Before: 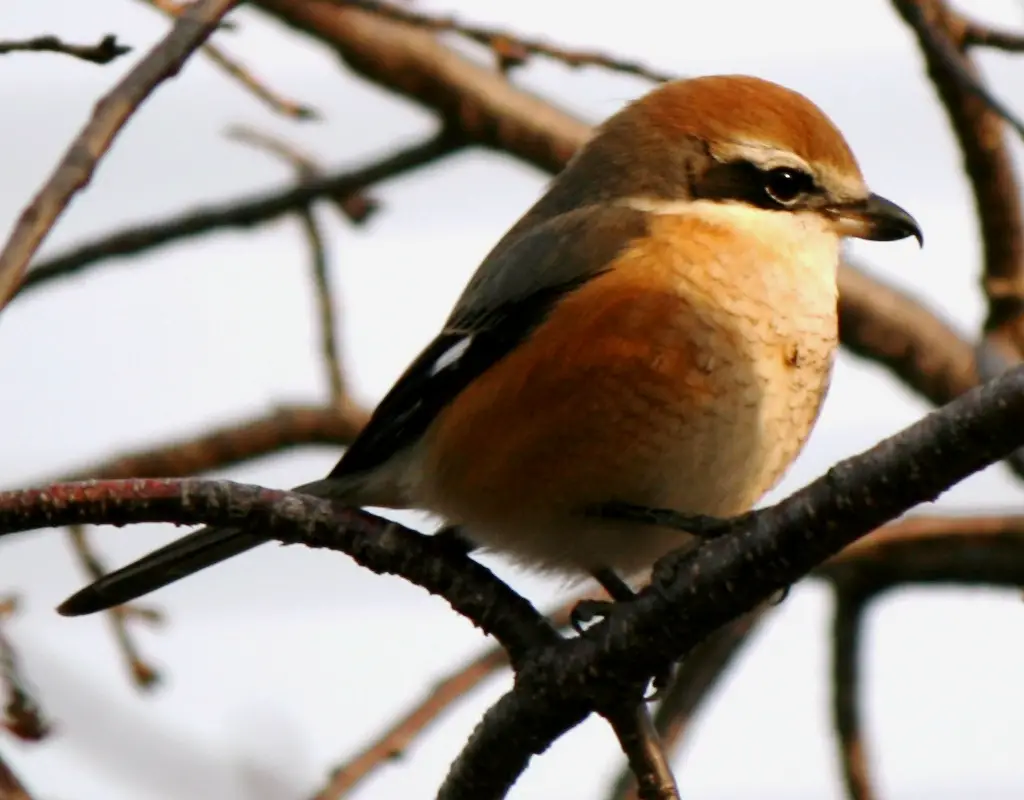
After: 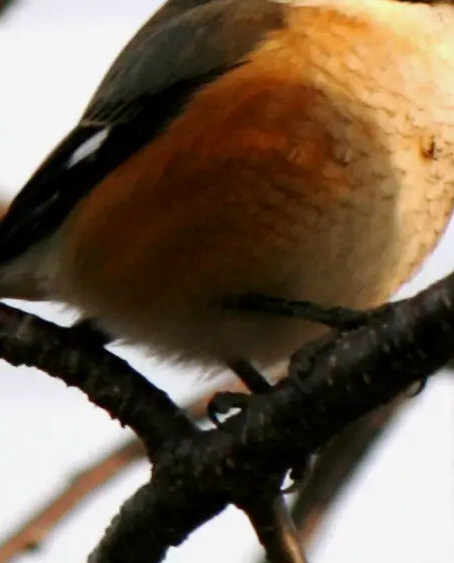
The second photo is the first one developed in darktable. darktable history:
crop: left 35.521%, top 26.08%, right 20.087%, bottom 3.45%
